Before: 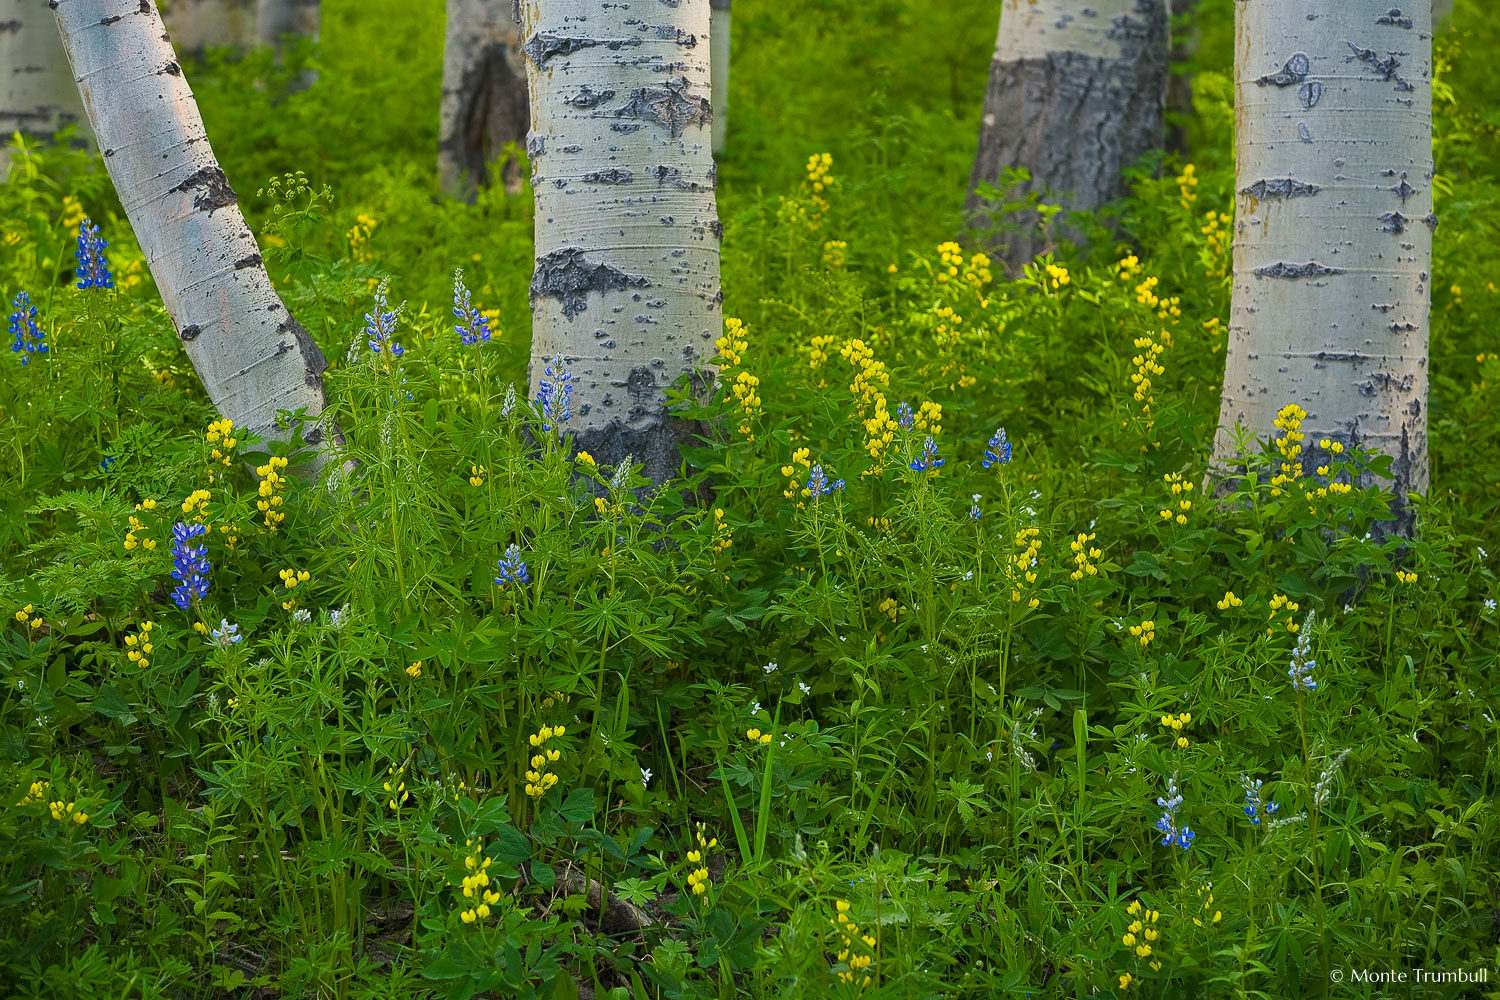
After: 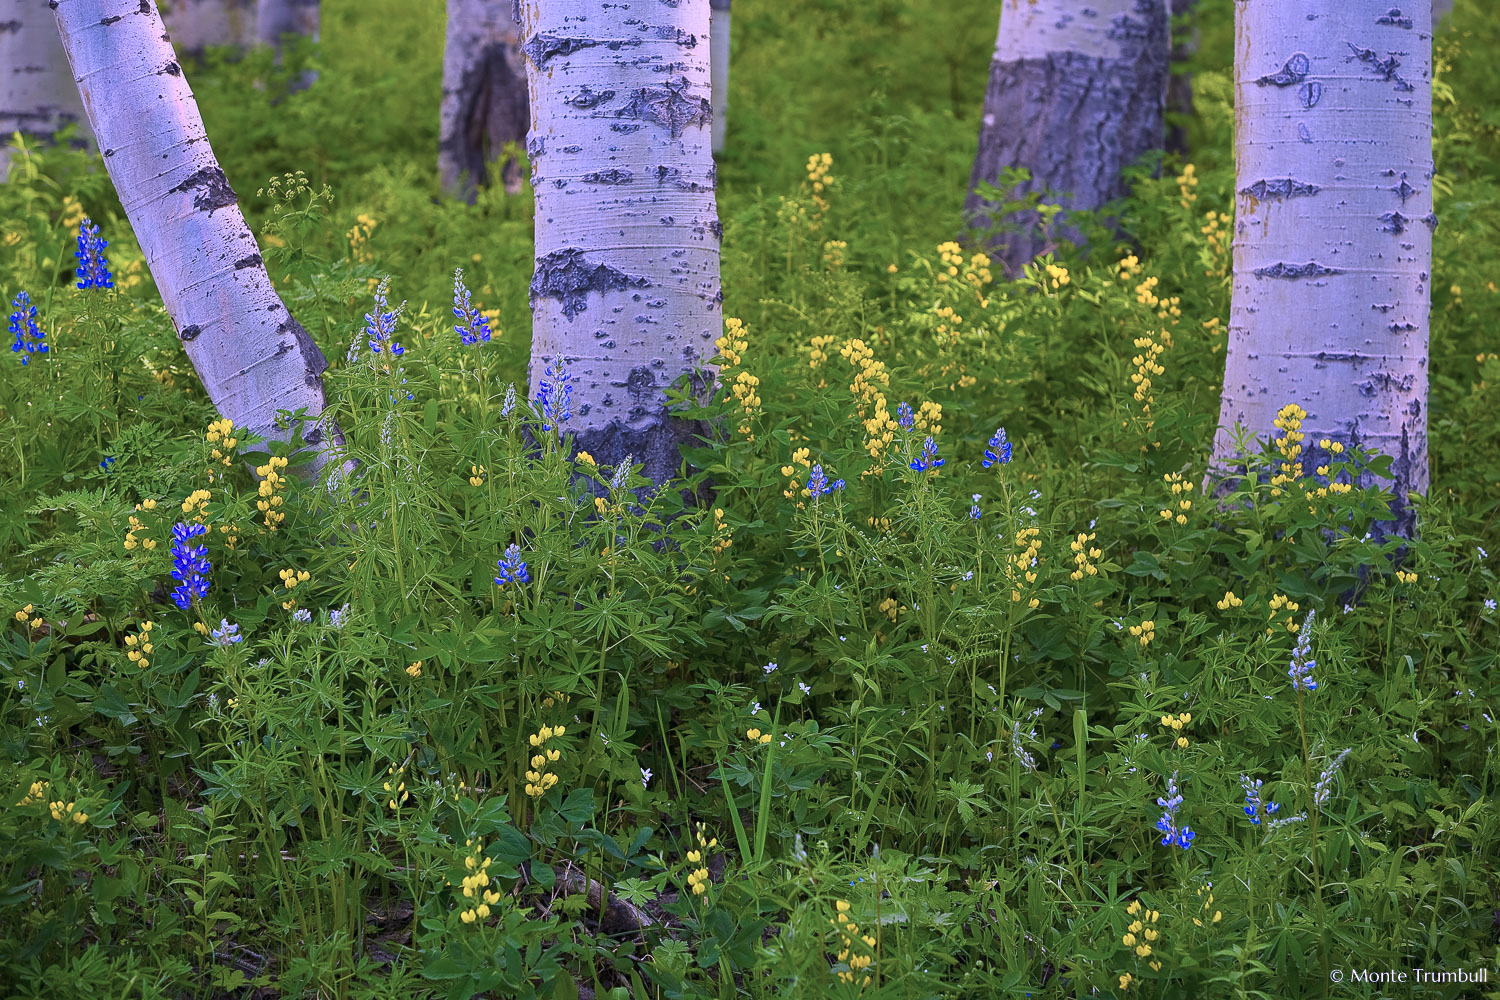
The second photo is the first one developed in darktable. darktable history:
white balance: red 0.967, blue 1.049
color calibration: output R [1.107, -0.012, -0.003, 0], output B [0, 0, 1.308, 0], illuminant custom, x 0.389, y 0.387, temperature 3838.64 K
